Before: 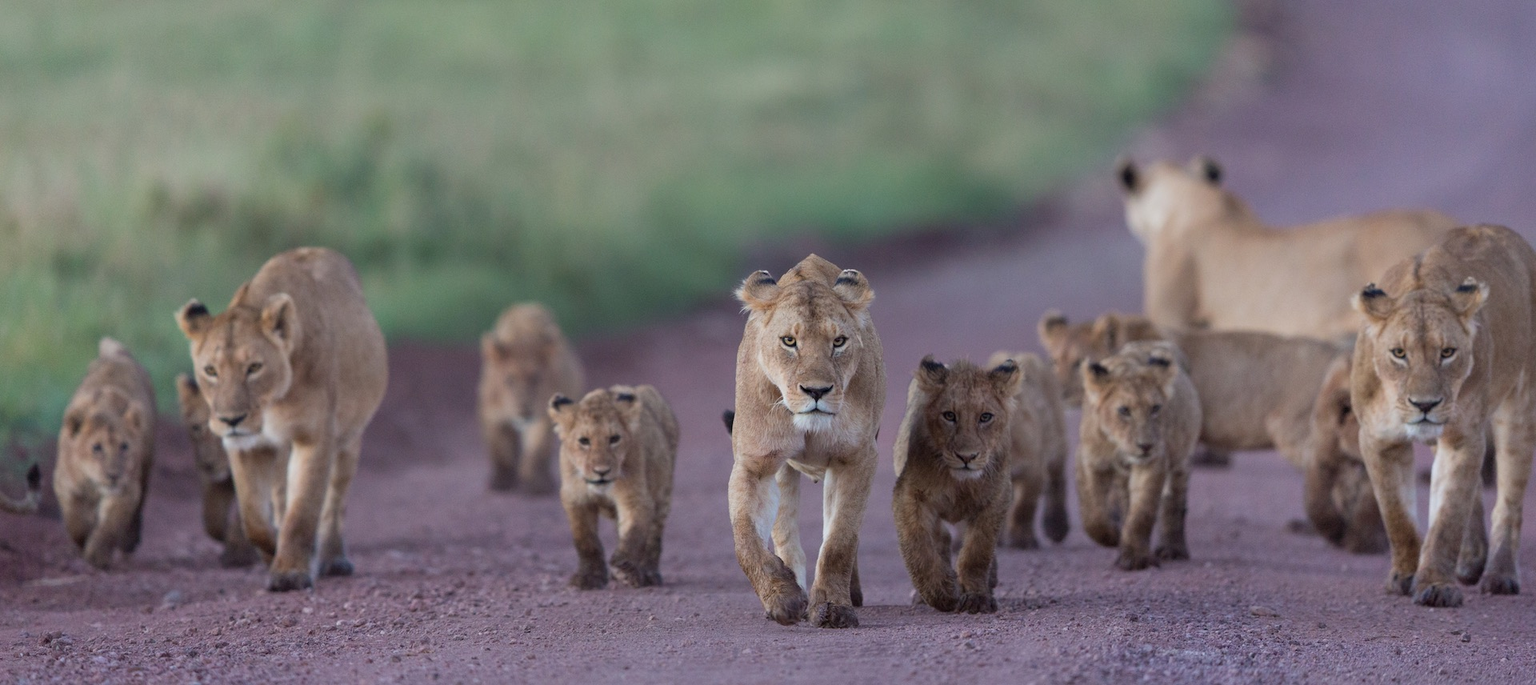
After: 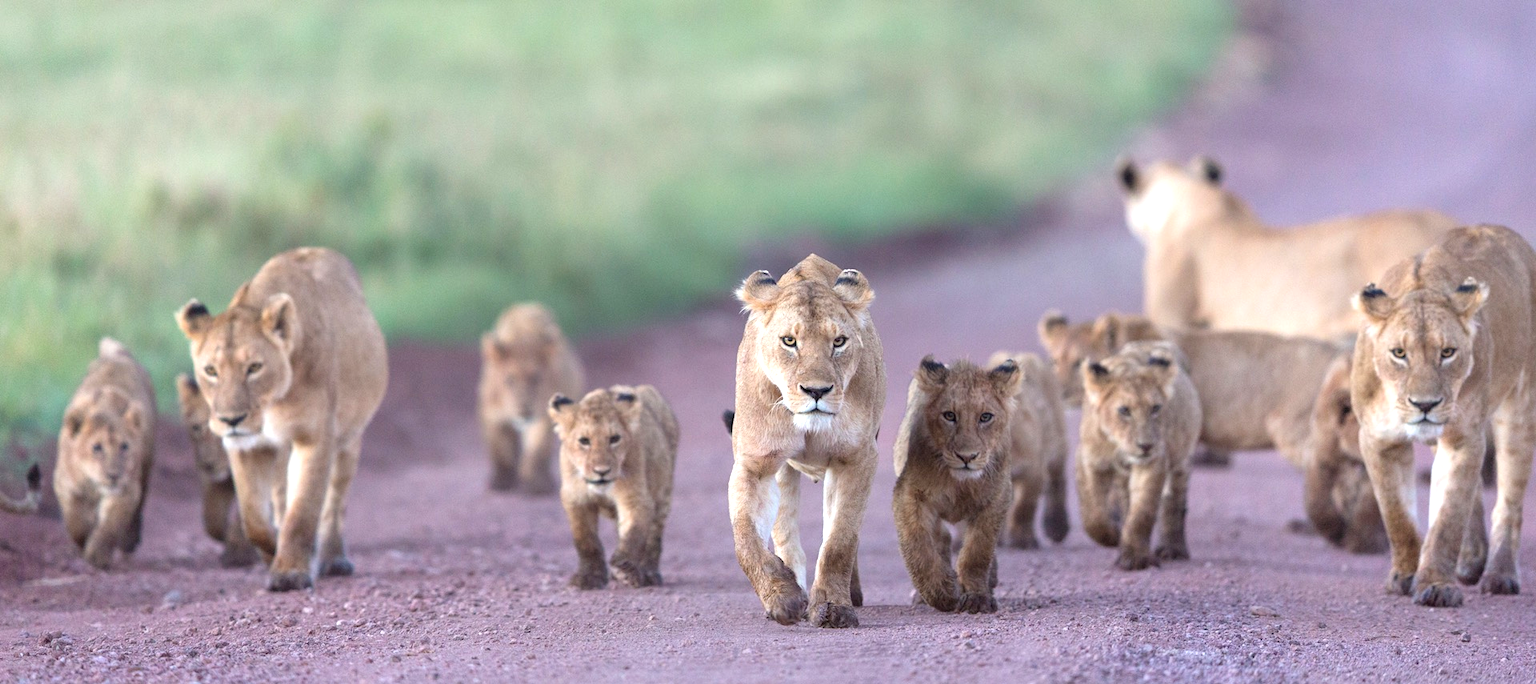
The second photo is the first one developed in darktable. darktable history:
exposure: black level correction 0, exposure 1.125 EV, compensate exposure bias true, compensate highlight preservation false
